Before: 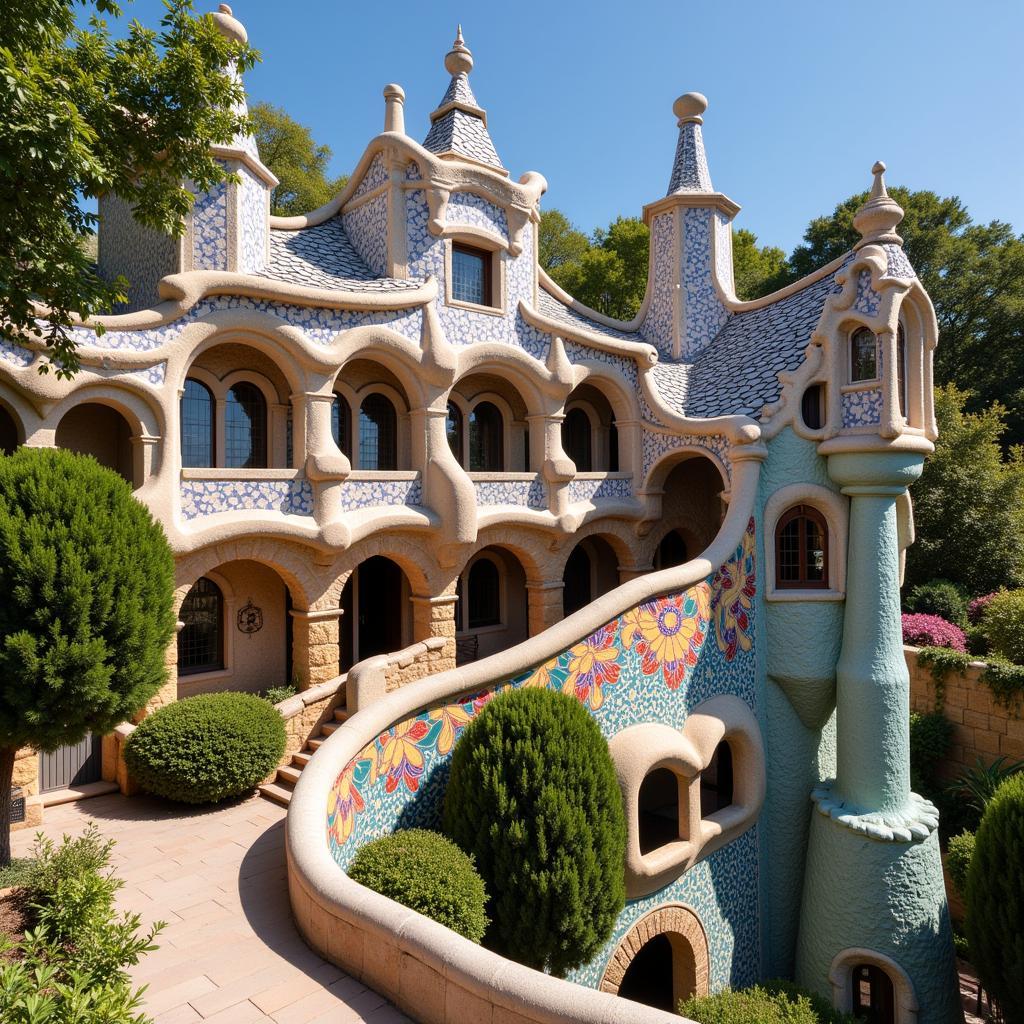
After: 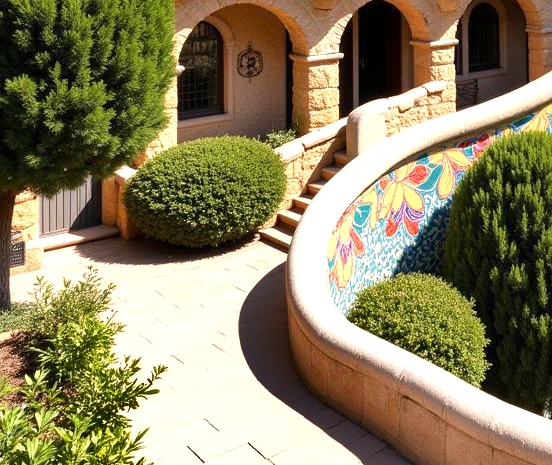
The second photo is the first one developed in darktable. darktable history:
exposure: exposure 0.762 EV, compensate highlight preservation false
crop and rotate: top 54.37%, right 46.064%, bottom 0.141%
shadows and highlights: shadows 24.45, highlights -79.12, soften with gaussian
